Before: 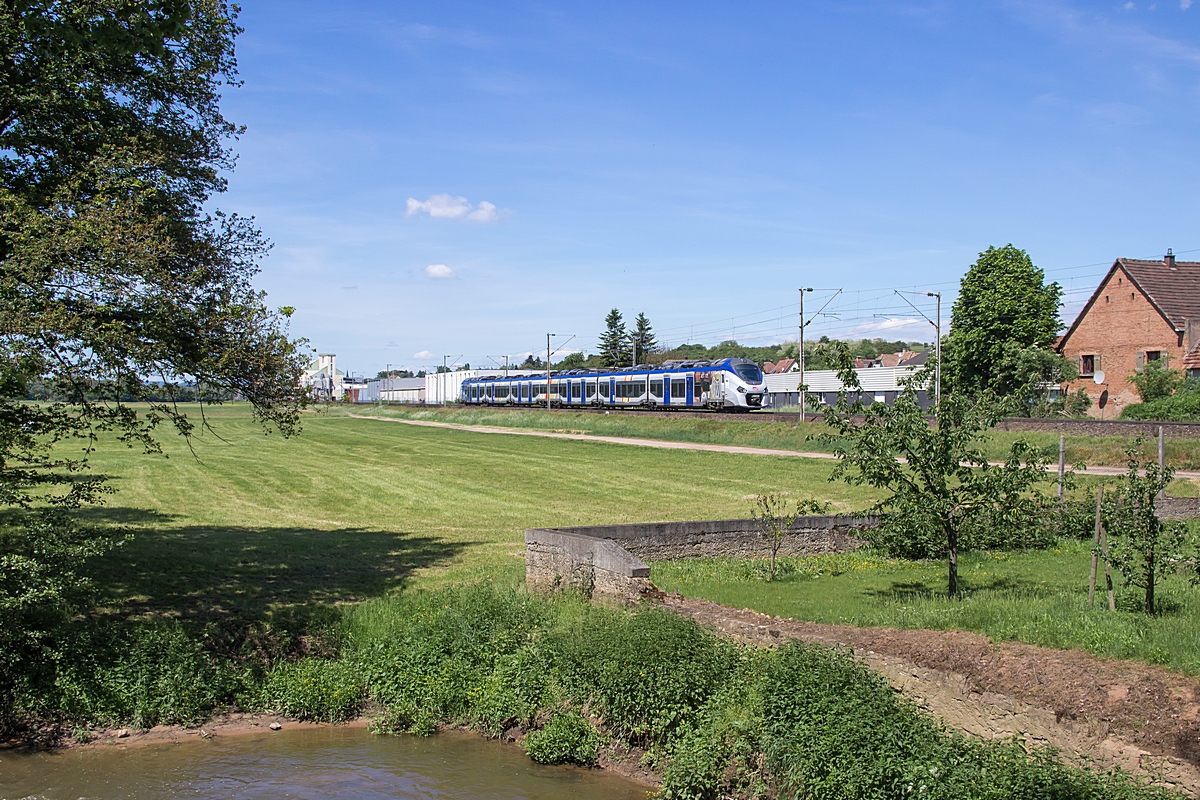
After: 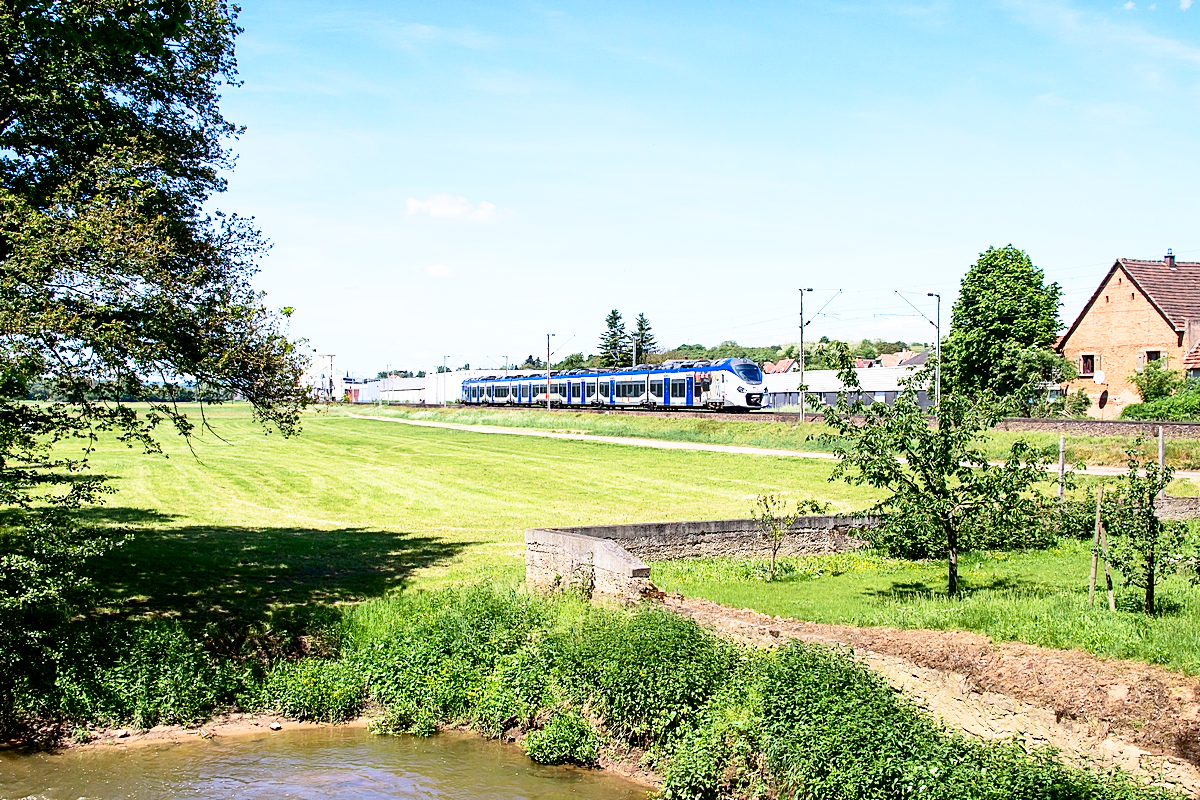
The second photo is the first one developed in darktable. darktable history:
contrast brightness saturation: contrast 0.207, brightness -0.106, saturation 0.206
base curve: curves: ch0 [(0, 0) (0.012, 0.01) (0.073, 0.168) (0.31, 0.711) (0.645, 0.957) (1, 1)], preserve colors none
